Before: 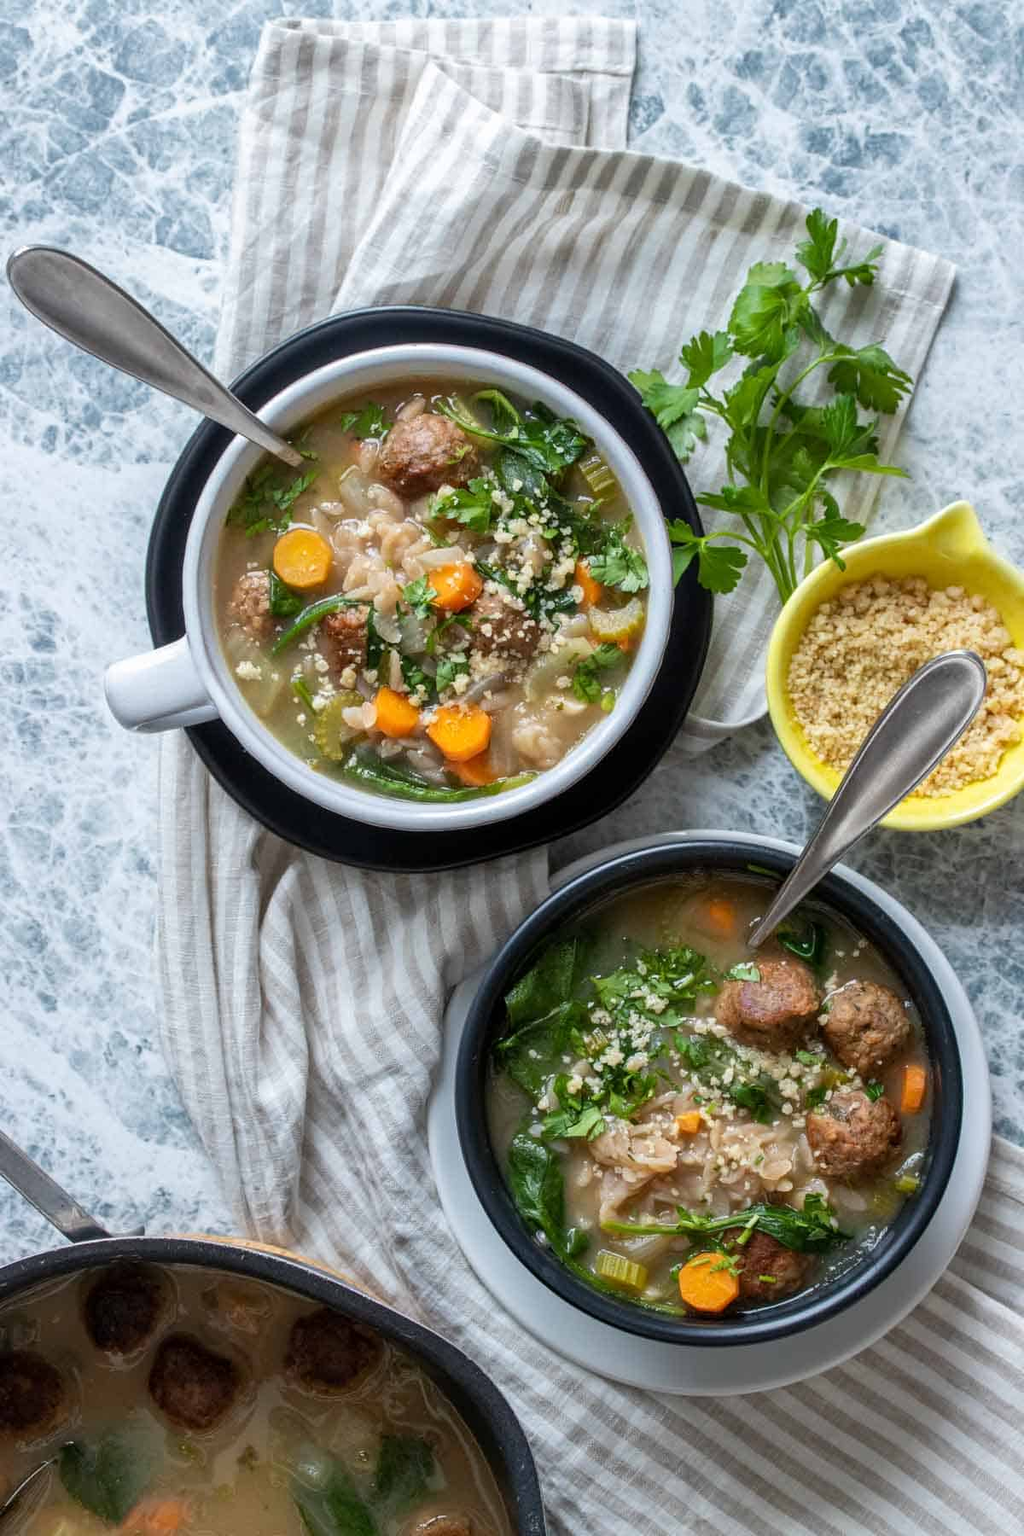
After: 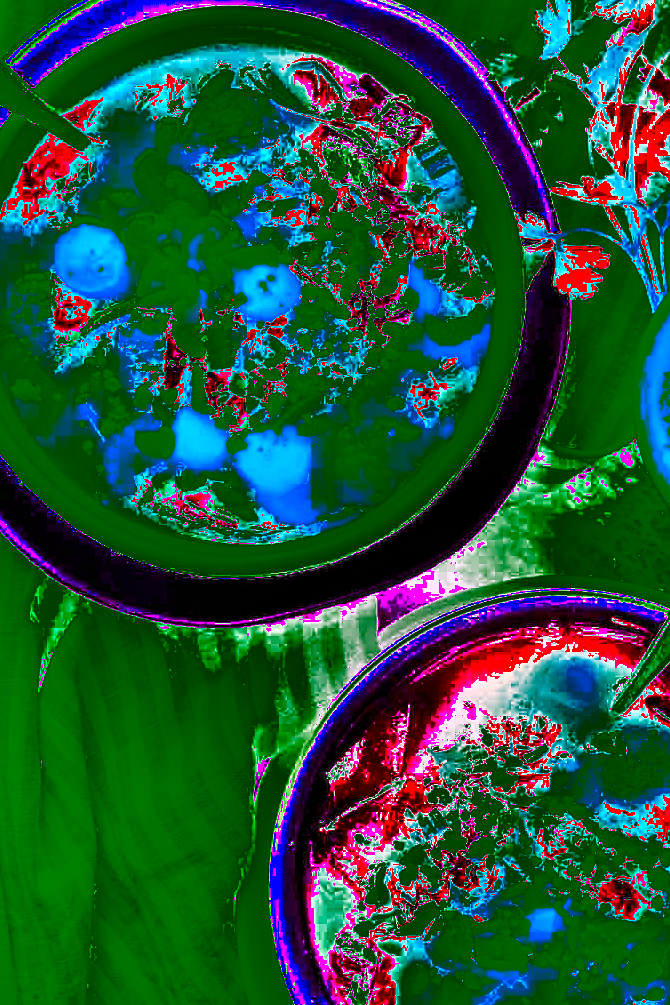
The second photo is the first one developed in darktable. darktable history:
shadows and highlights: soften with gaussian
crop and rotate: left 22.13%, top 22.054%, right 22.026%, bottom 22.102%
white balance: red 8, blue 8
local contrast: mode bilateral grid, contrast 20, coarseness 50, detail 161%, midtone range 0.2
sharpen: on, module defaults
